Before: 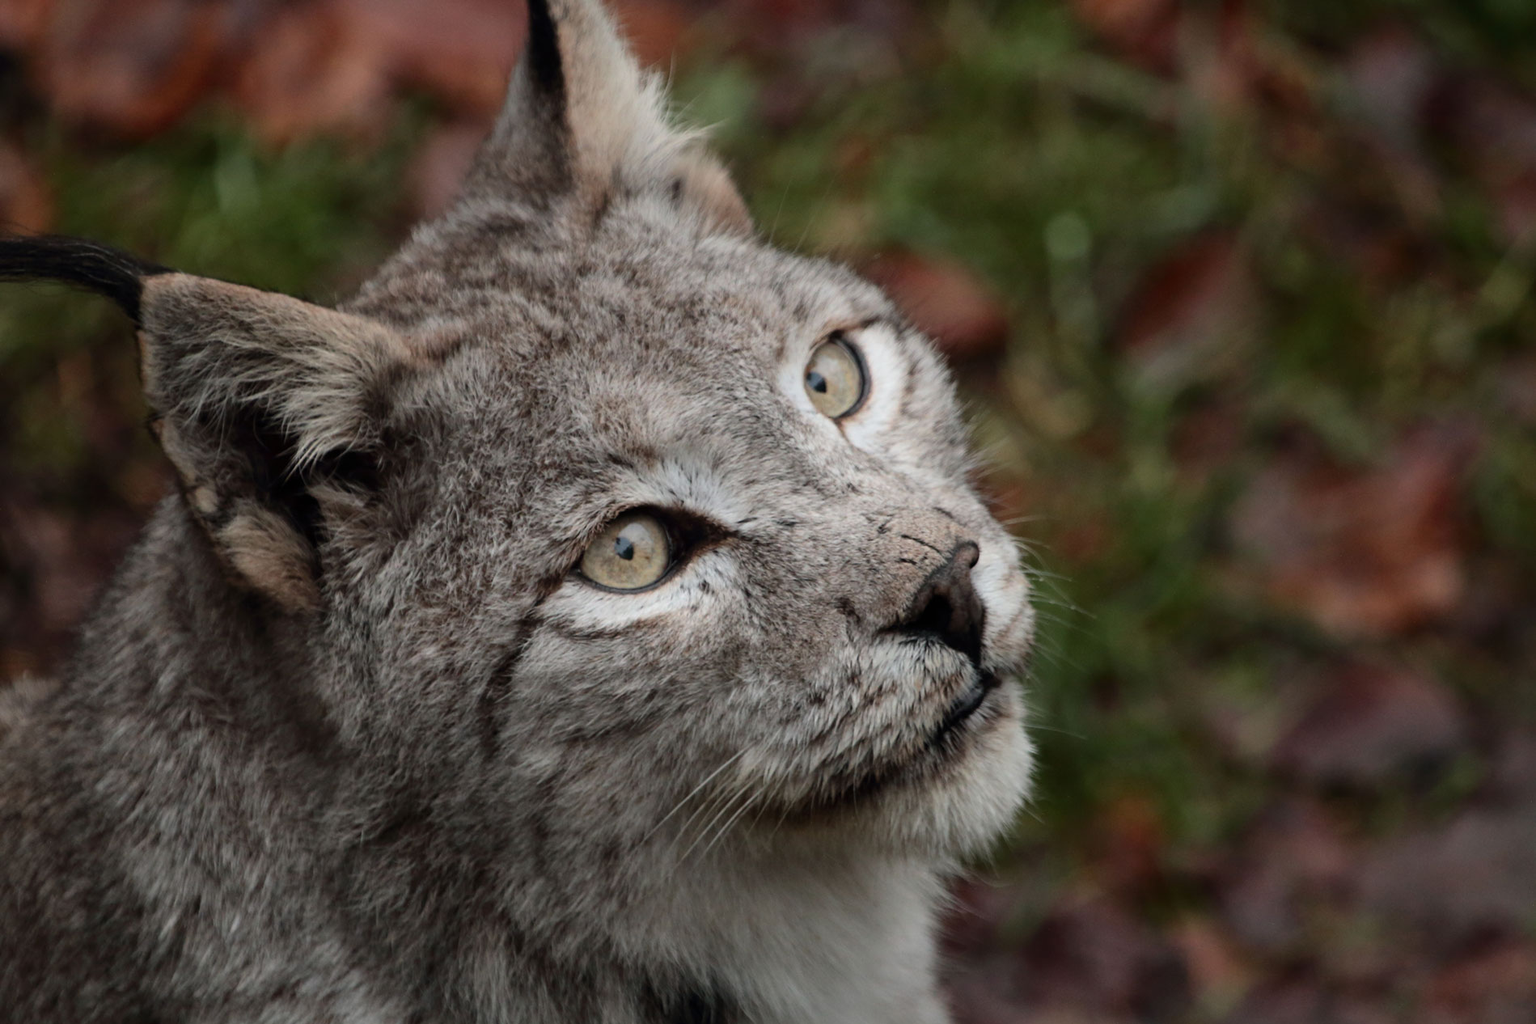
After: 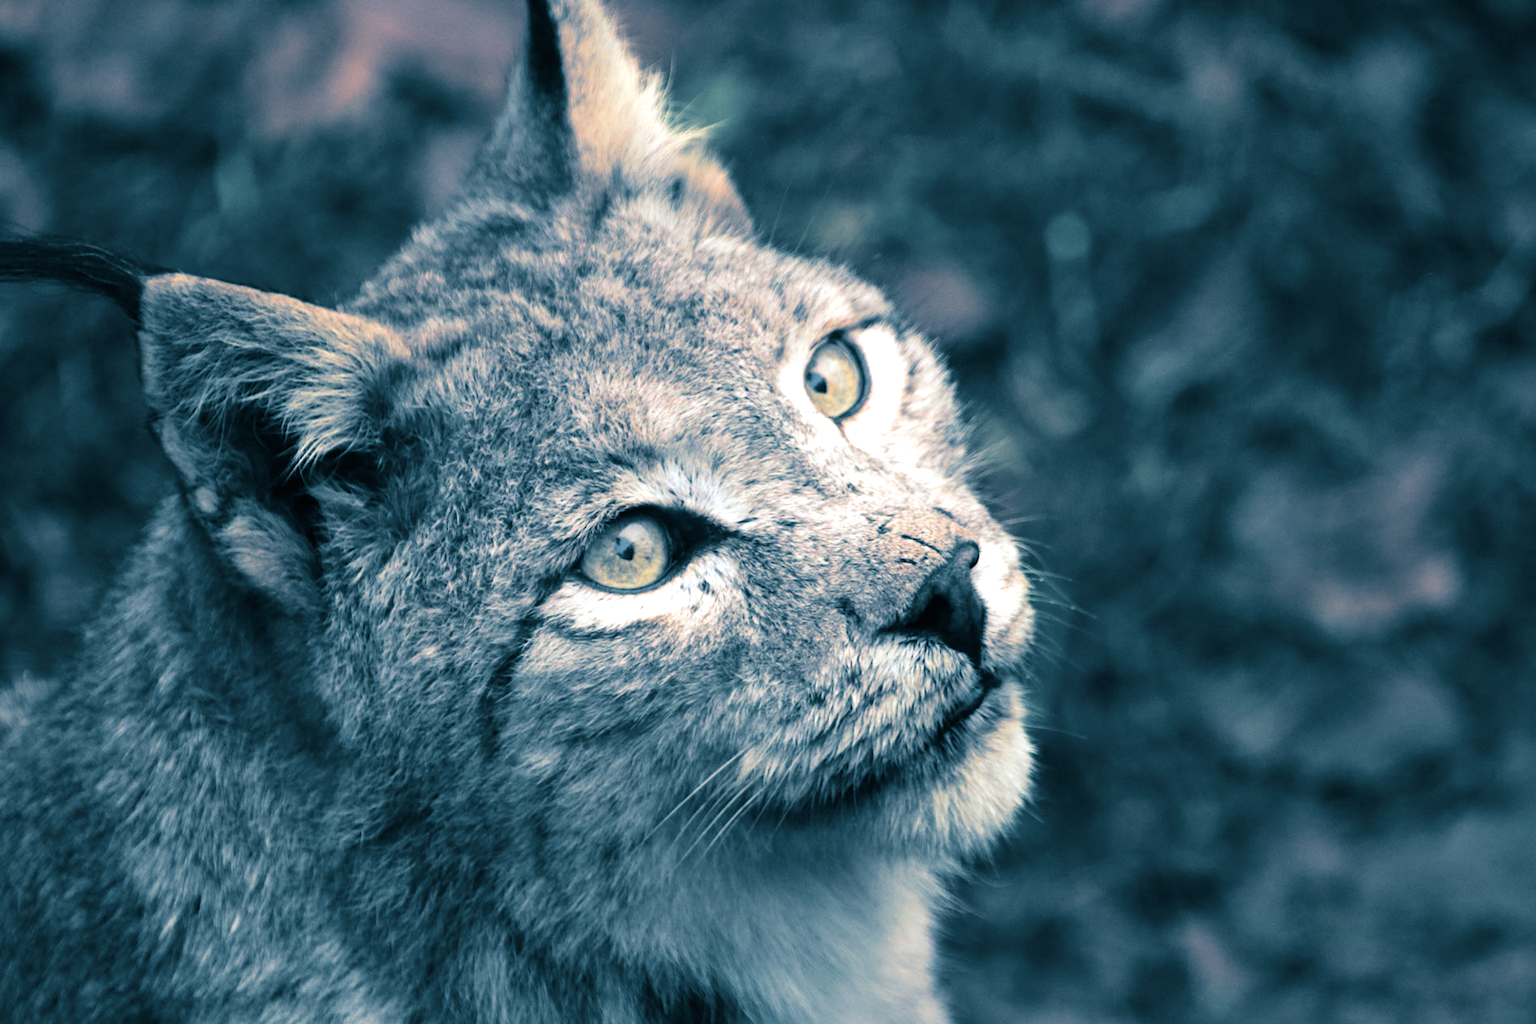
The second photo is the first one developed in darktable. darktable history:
color balance rgb: perceptual saturation grading › global saturation 20%, global vibrance 20%
exposure: black level correction 0, exposure 1 EV, compensate highlight preservation false
split-toning: shadows › hue 212.4°, balance -70
